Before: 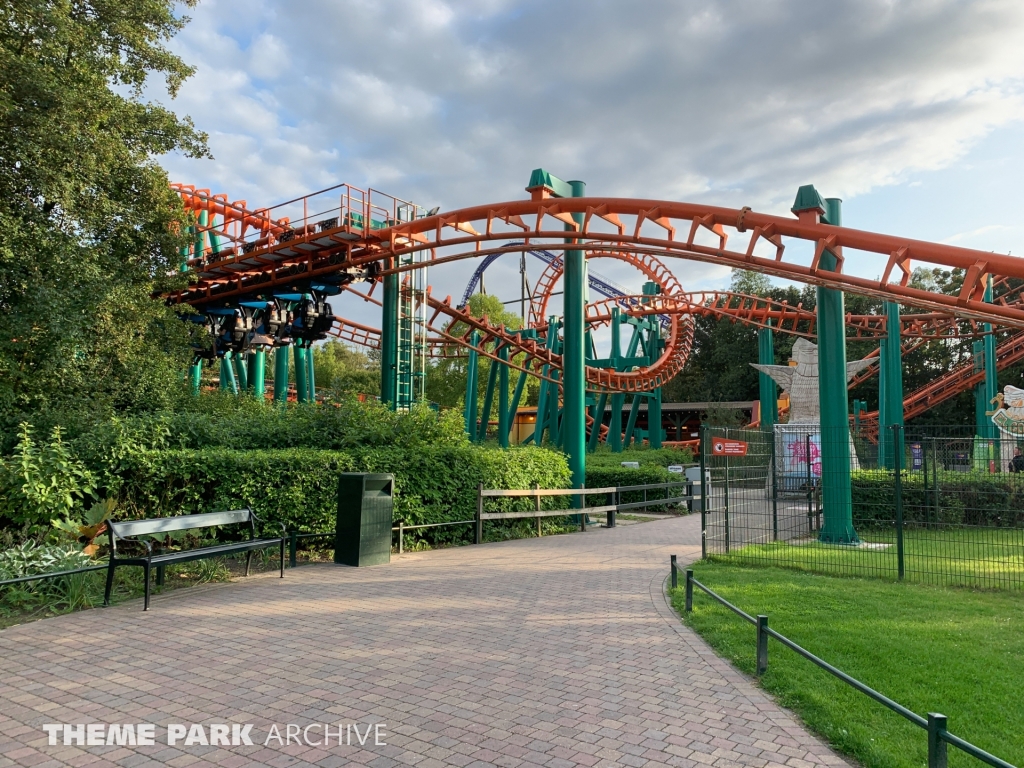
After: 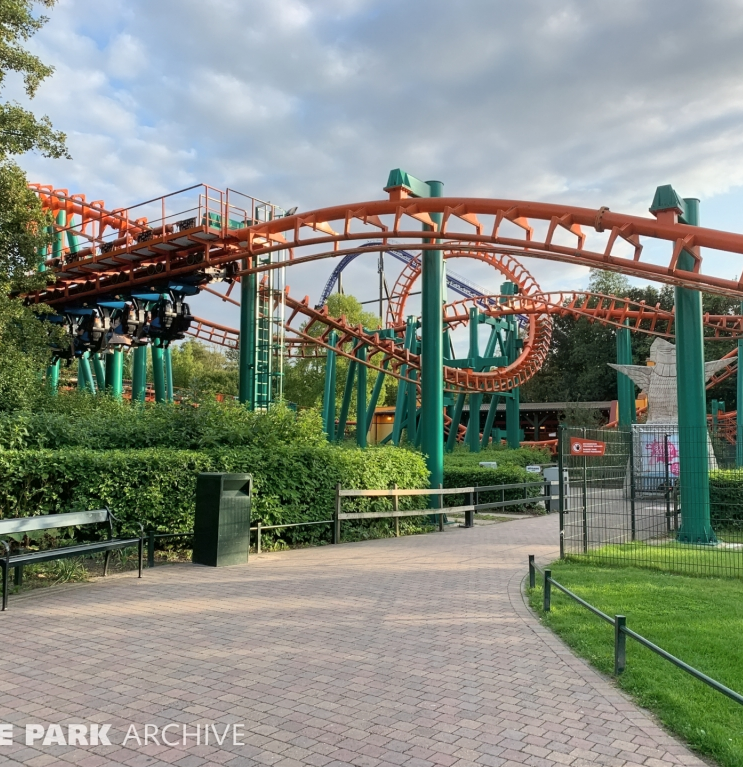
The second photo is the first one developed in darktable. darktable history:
contrast brightness saturation: contrast 0.047, brightness 0.061, saturation 0.012
contrast equalizer: octaves 7, y [[0.5 ×6], [0.5 ×6], [0.5 ×6], [0 ×6], [0, 0, 0, 0.581, 0.011, 0]]
crop: left 13.903%, top 0%, right 13.501%
tone equalizer: edges refinement/feathering 500, mask exposure compensation -1.57 EV, preserve details no
